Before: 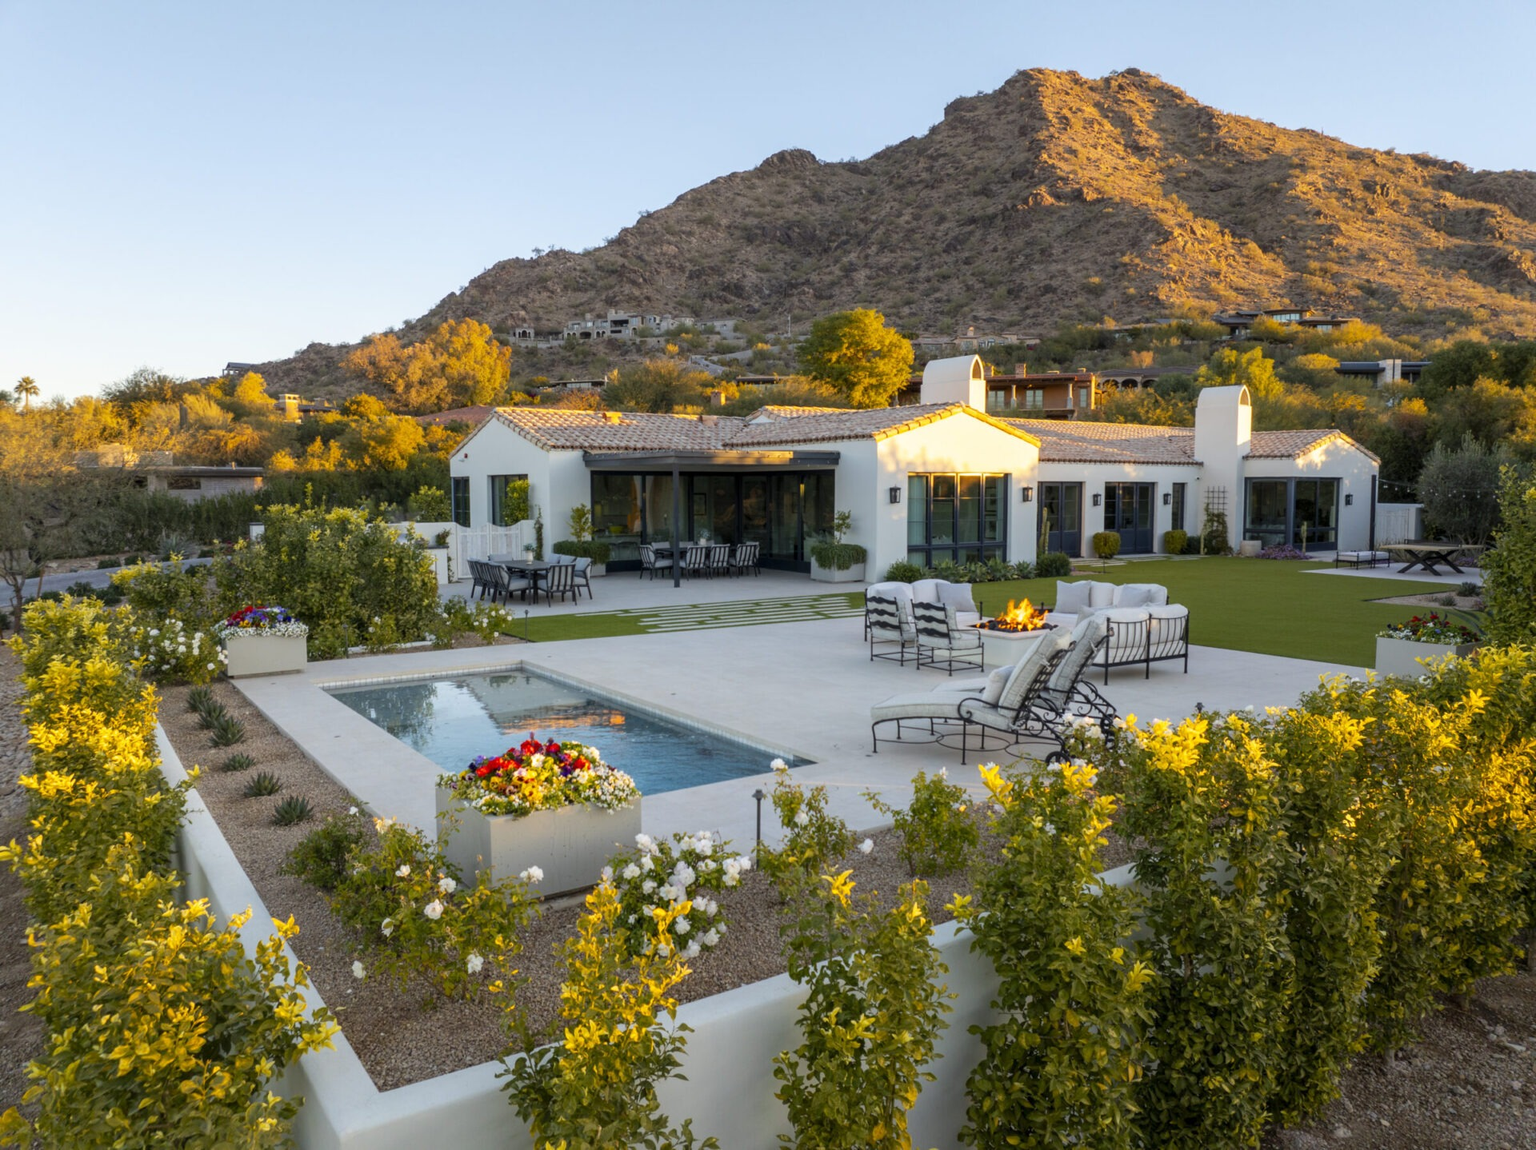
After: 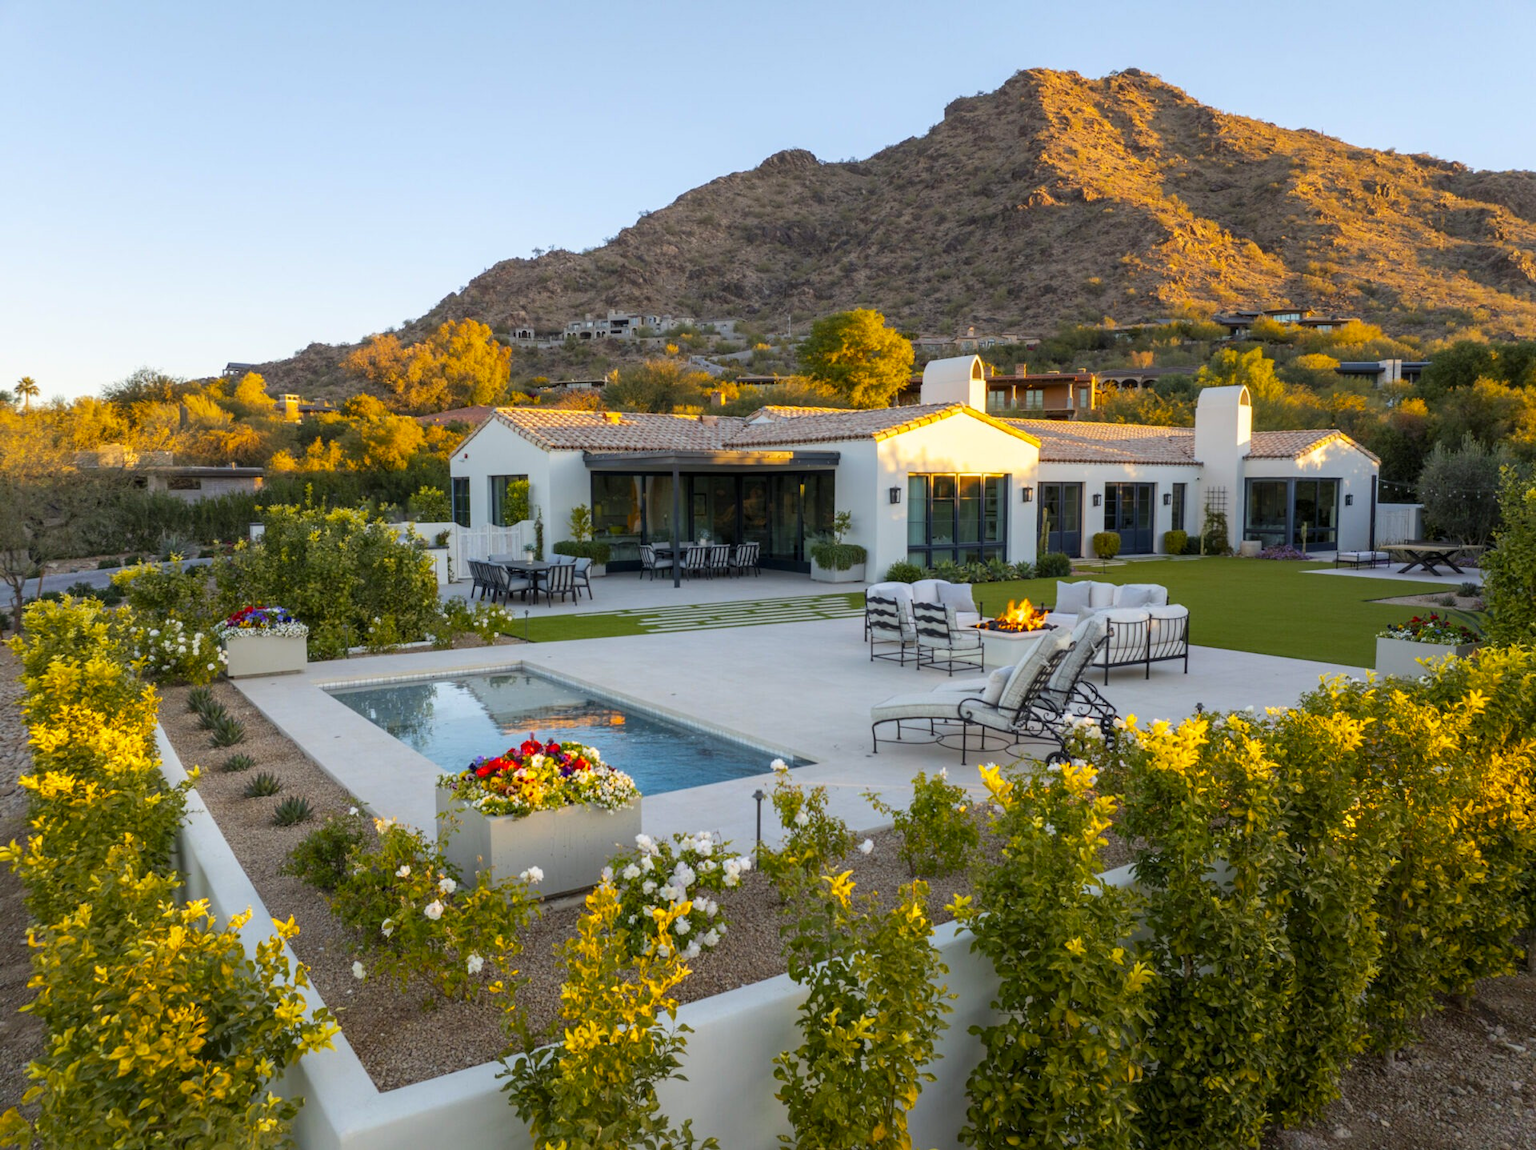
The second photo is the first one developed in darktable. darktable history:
contrast brightness saturation: saturation 0.183
